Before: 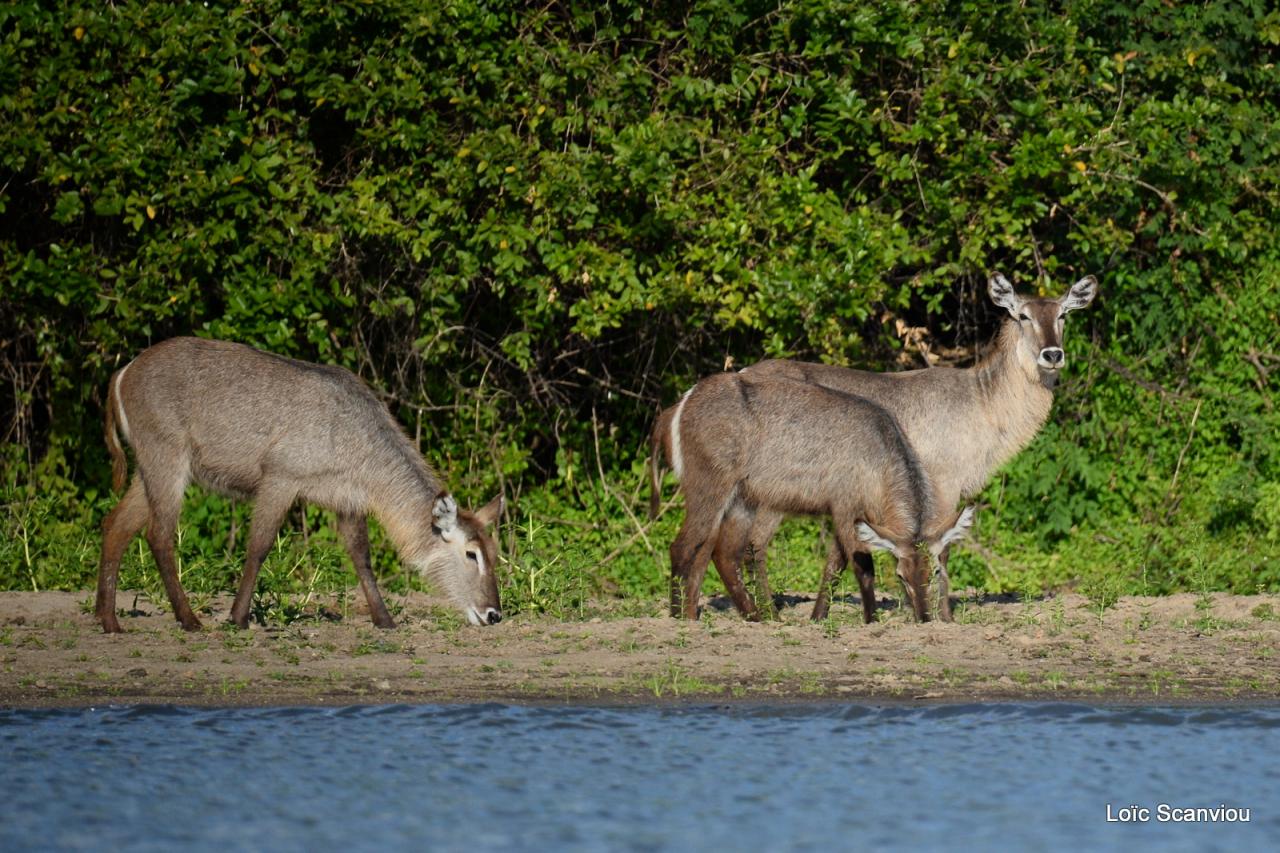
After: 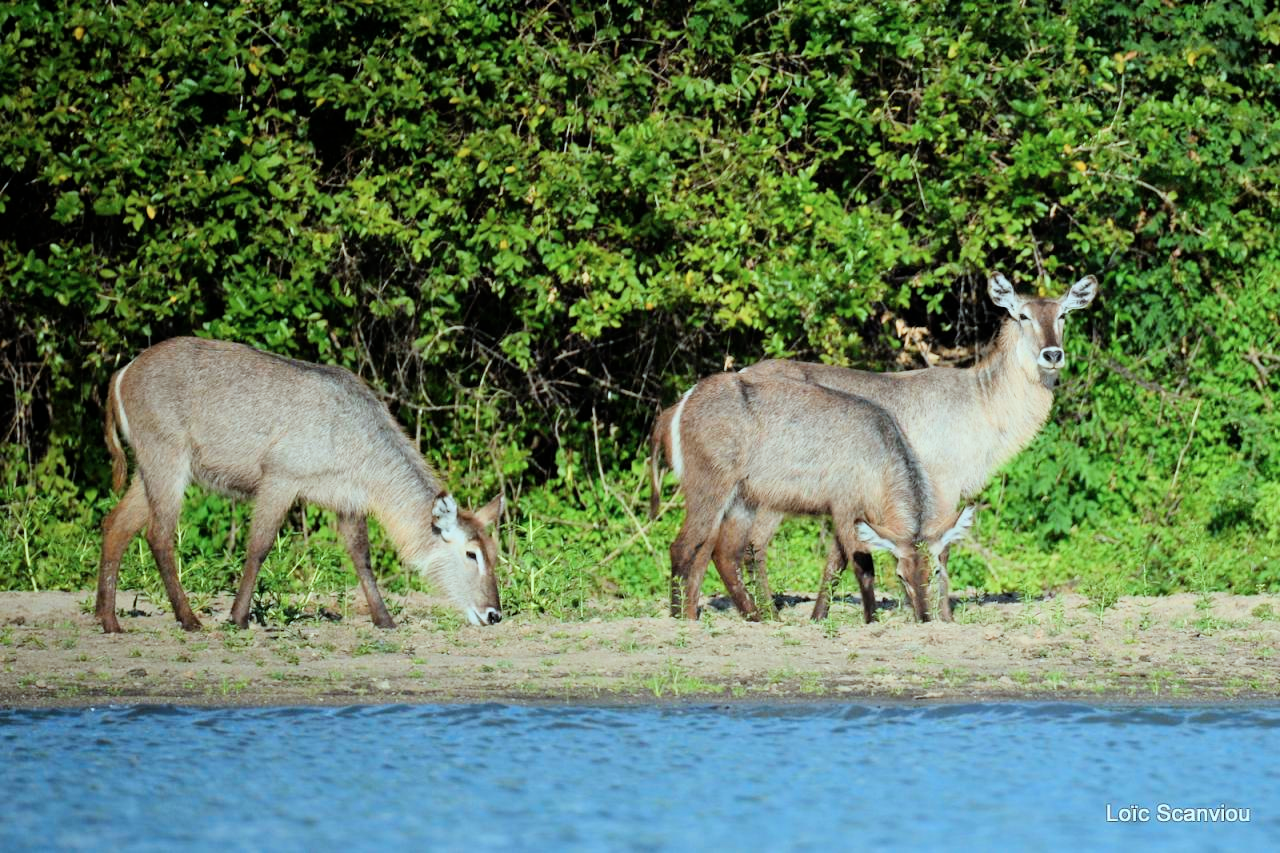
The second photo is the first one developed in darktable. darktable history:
exposure: black level correction 0, exposure 1.2 EV, compensate highlight preservation false
color correction: highlights a* -9.97, highlights b* -10.31
filmic rgb: black relative exposure -7.65 EV, white relative exposure 4.56 EV, hardness 3.61, color science v6 (2022)
